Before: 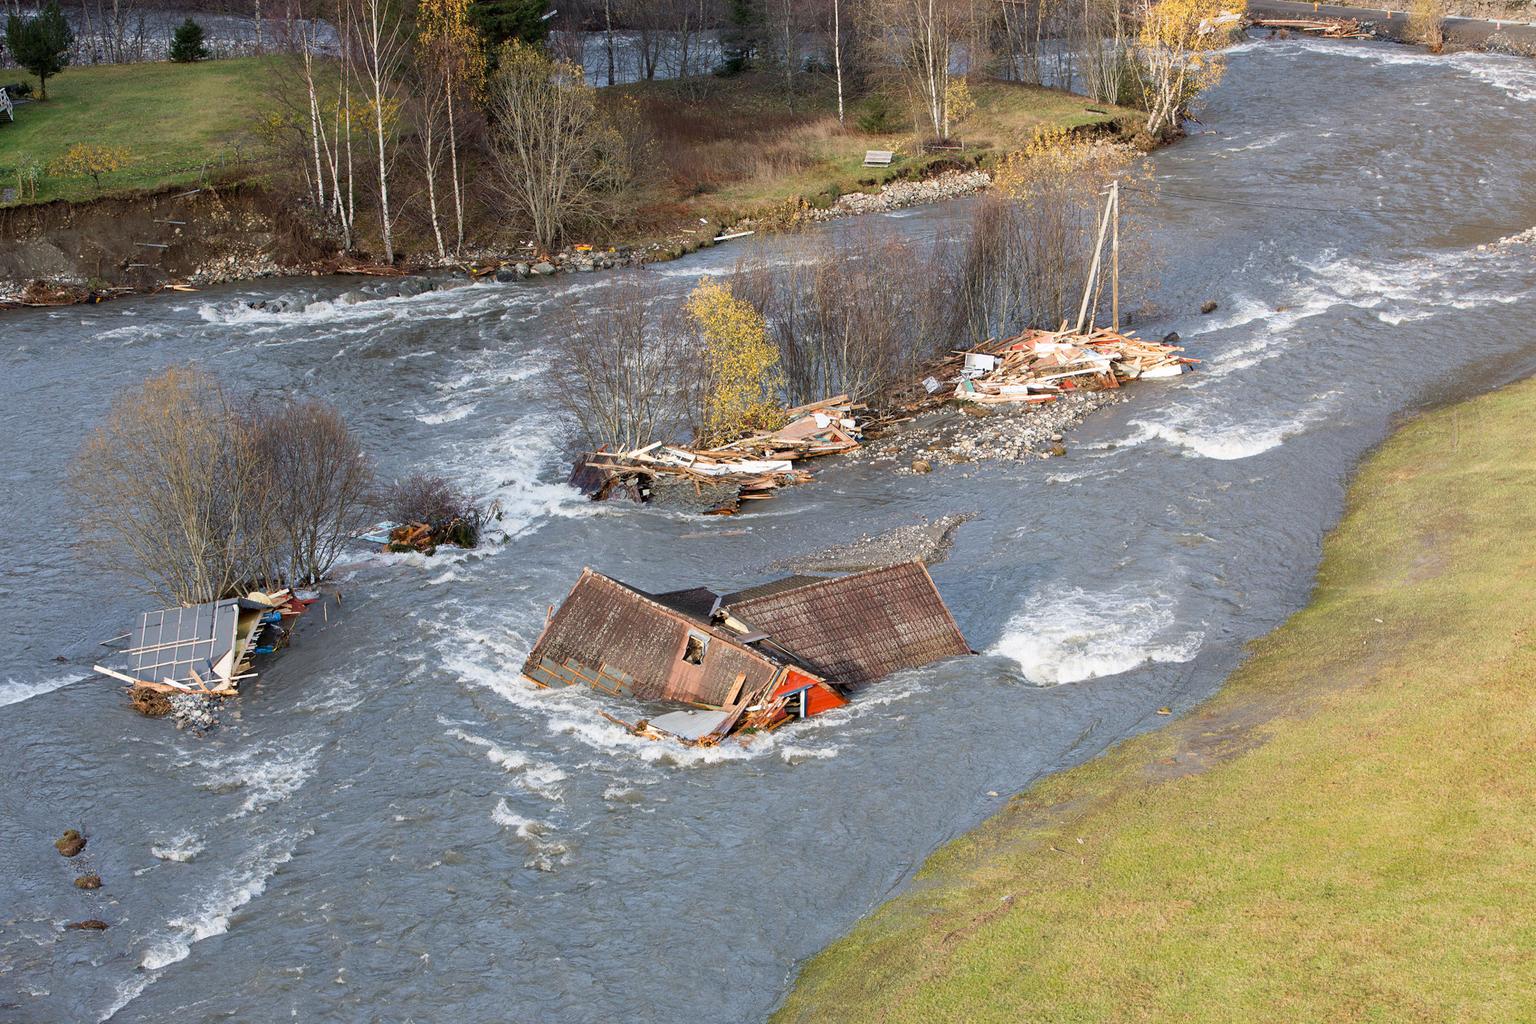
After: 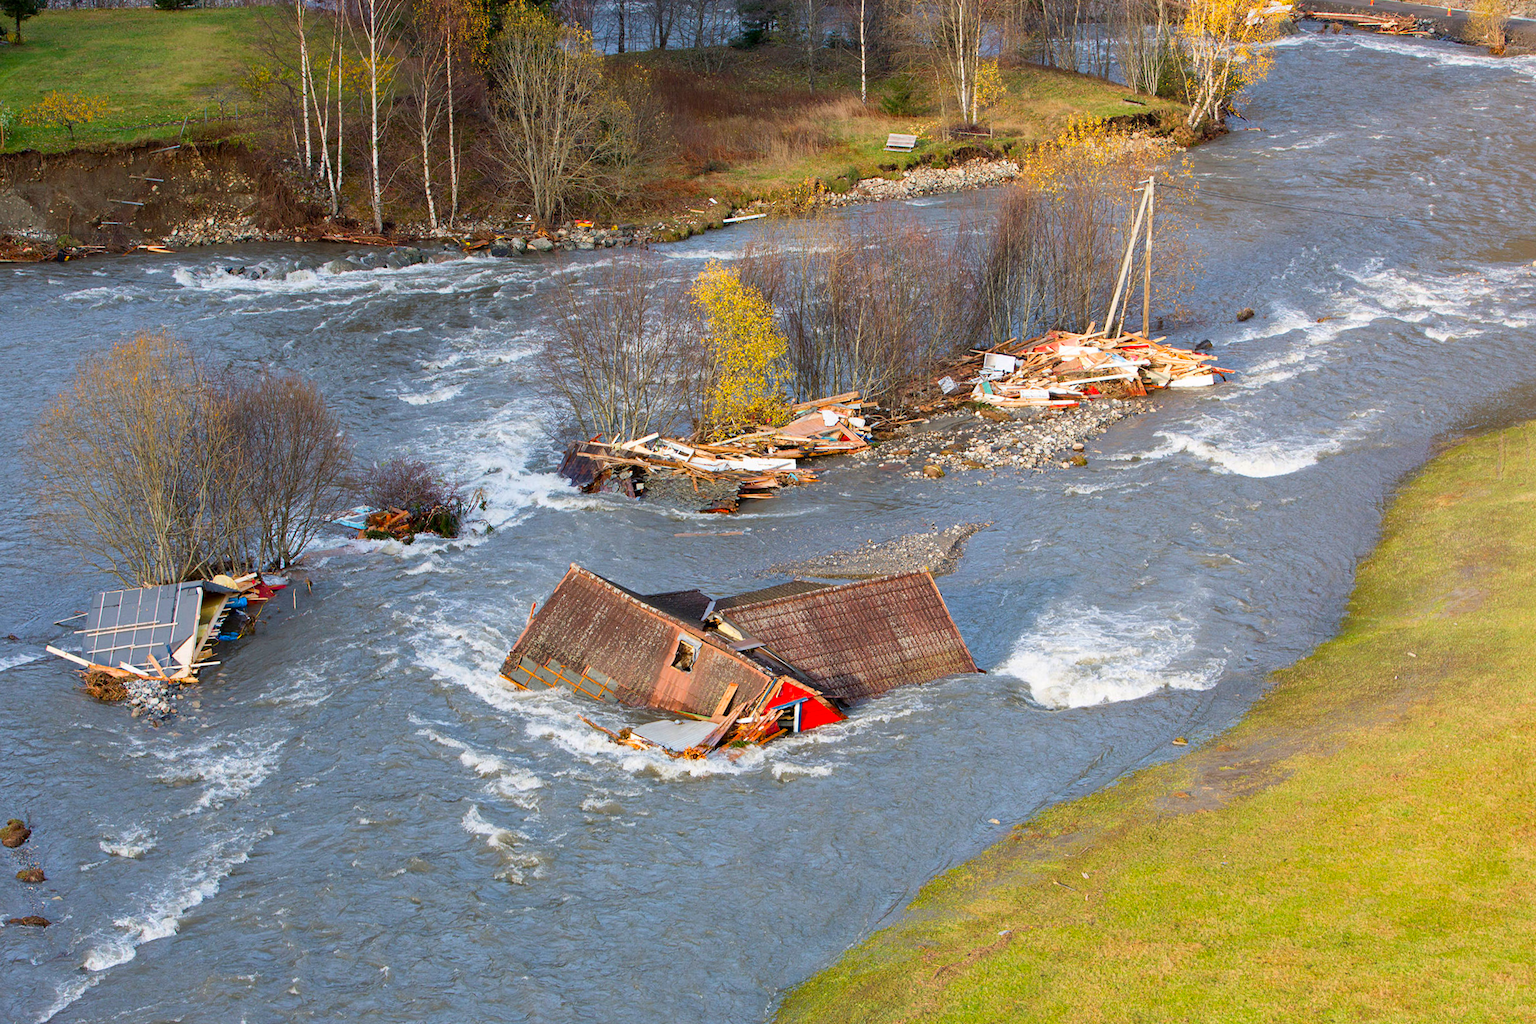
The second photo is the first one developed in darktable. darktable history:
crop and rotate: angle -2.38°
contrast brightness saturation: saturation 0.5
